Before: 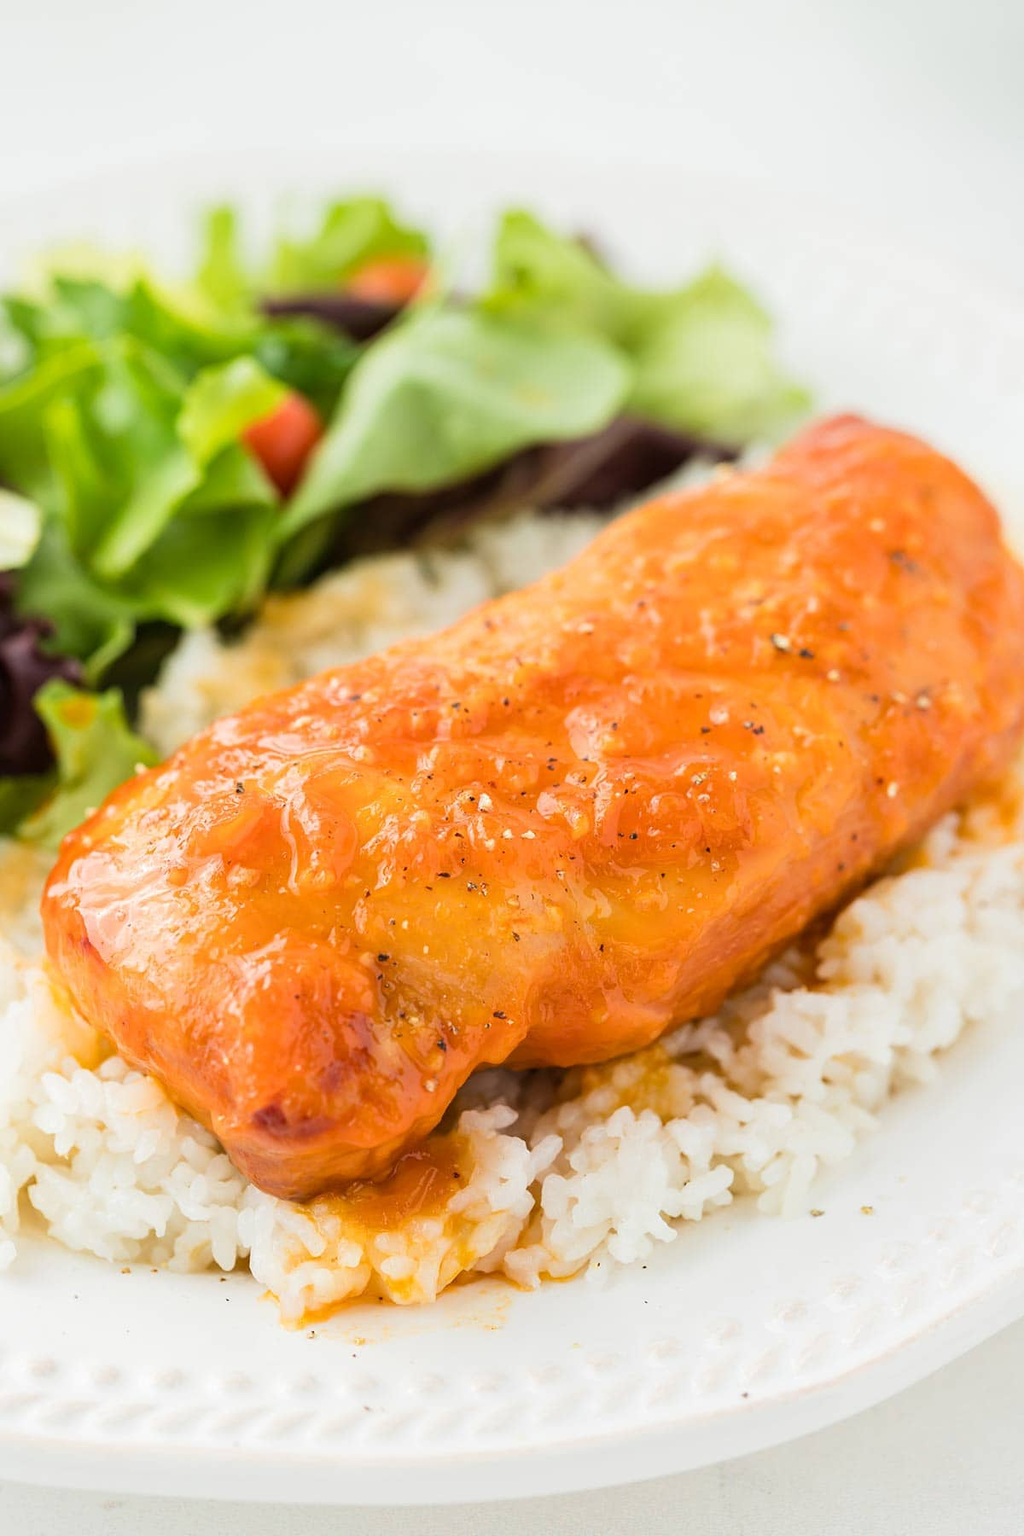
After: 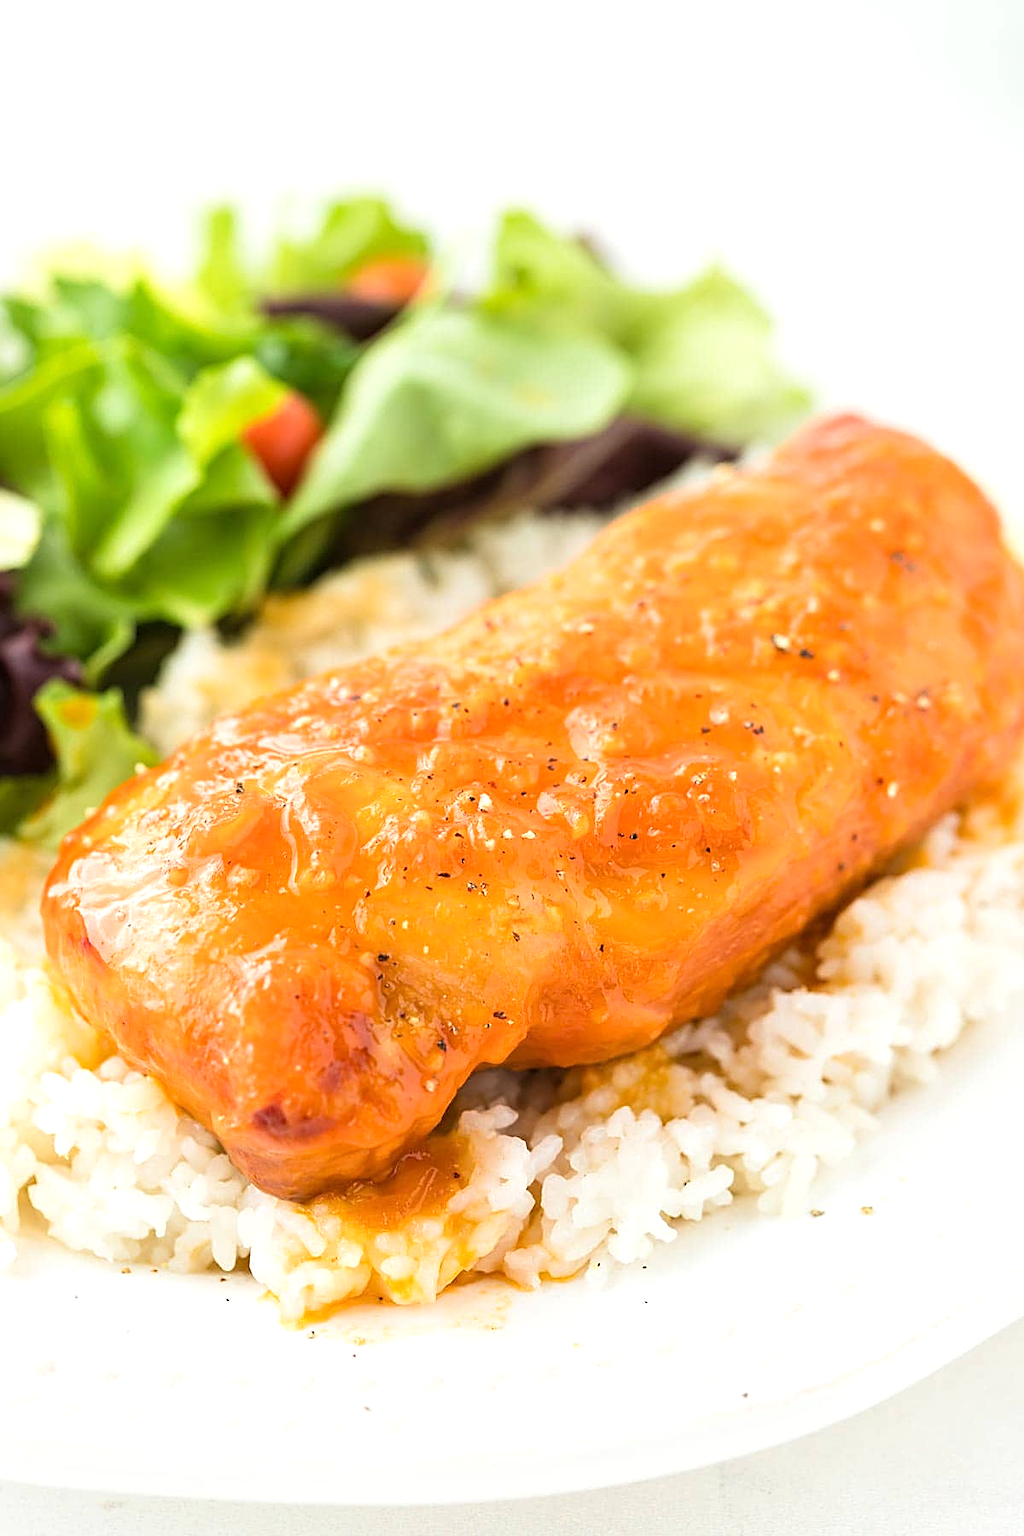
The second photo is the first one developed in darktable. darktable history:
white balance: red 1, blue 1
exposure: exposure 0.367 EV, compensate highlight preservation false
sharpen: on, module defaults
